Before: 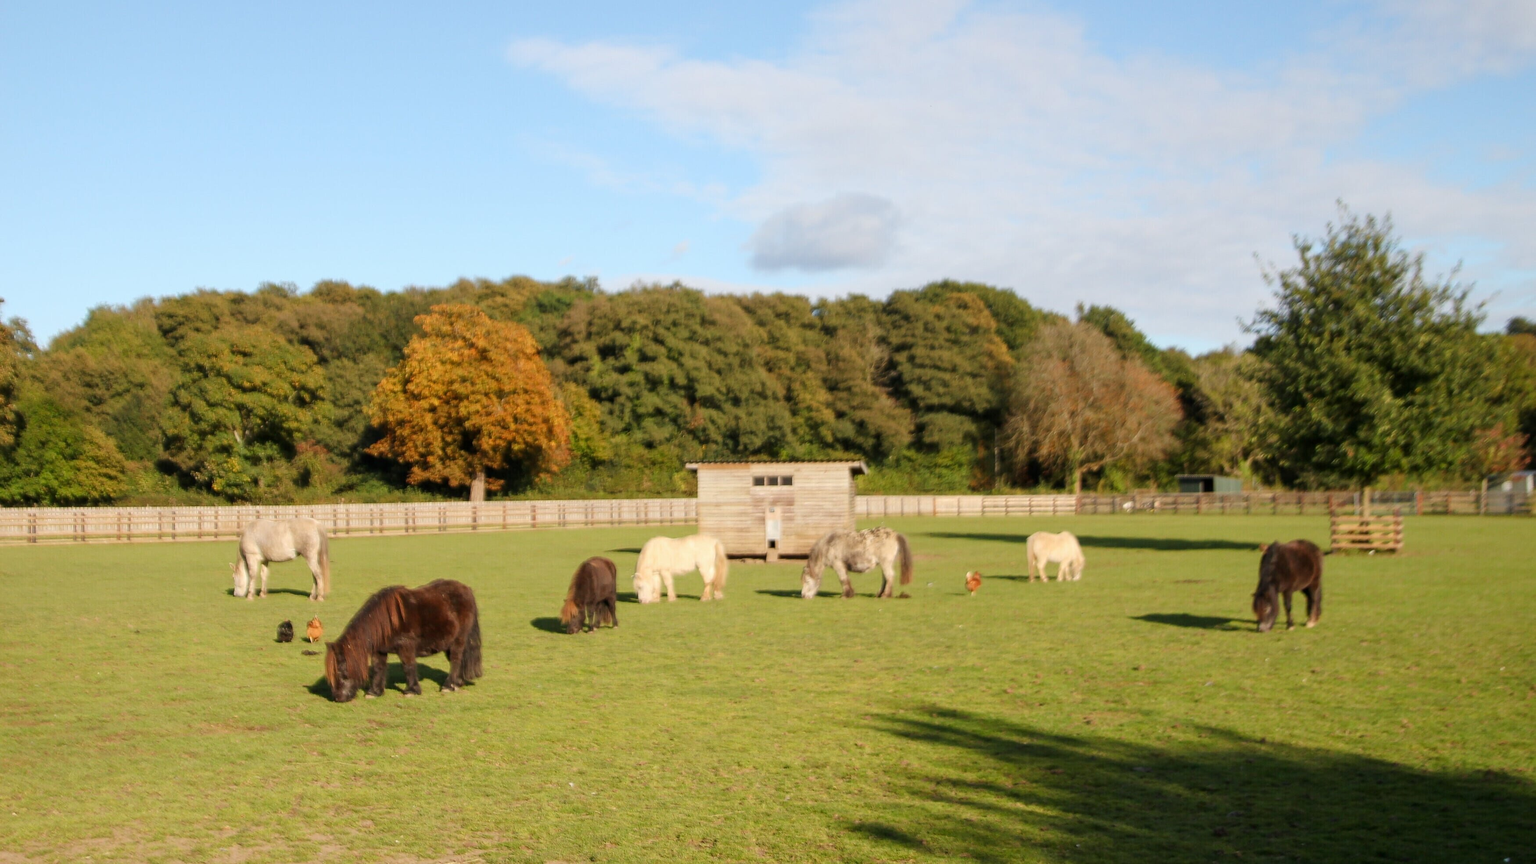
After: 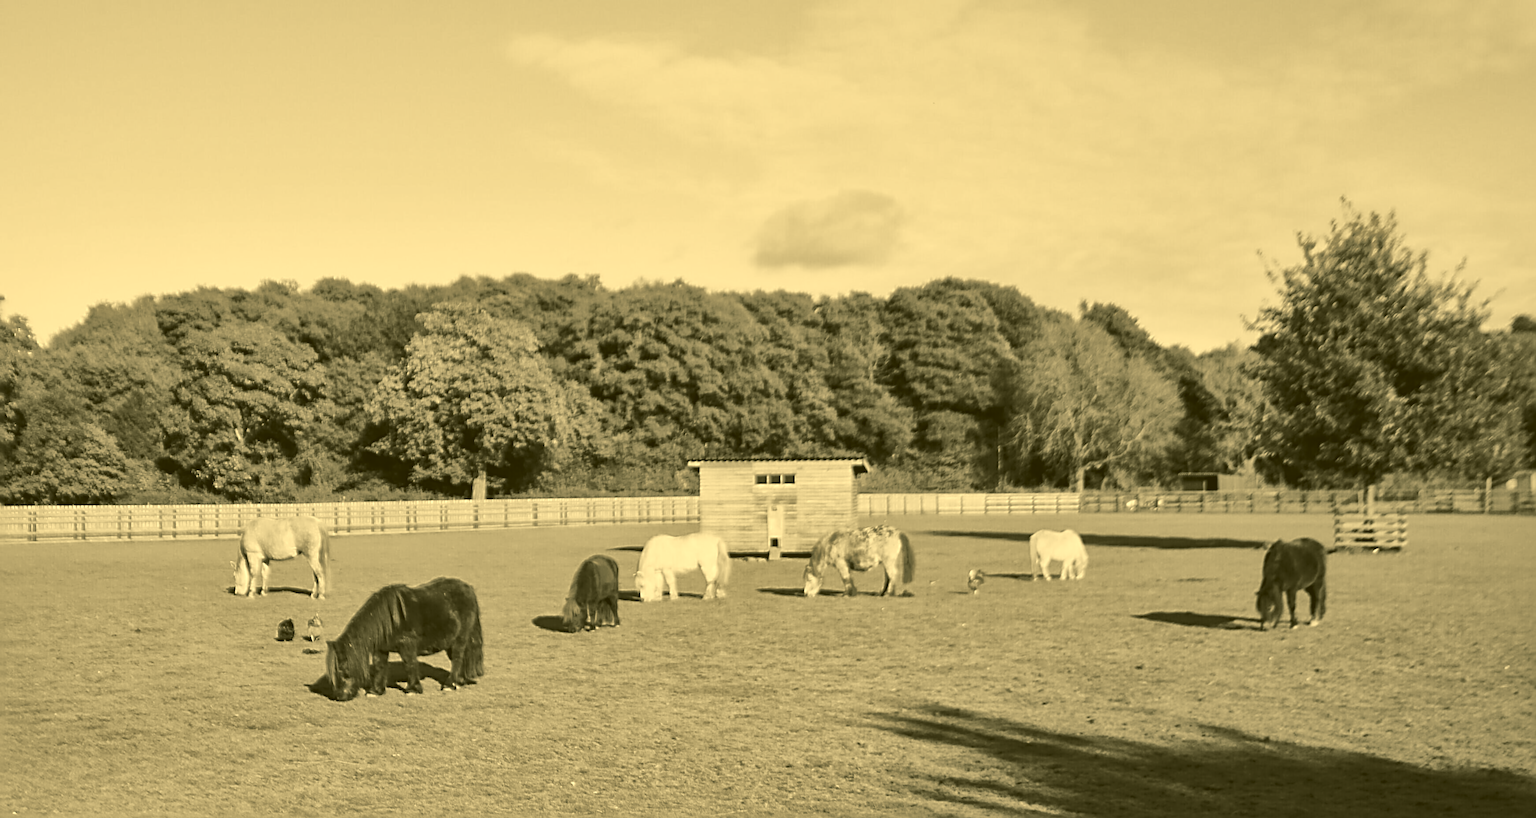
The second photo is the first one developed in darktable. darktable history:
lowpass: radius 0.76, contrast 1.56, saturation 0, unbound 0
color balance rgb: shadows lift › chroma 2%, shadows lift › hue 219.6°, power › hue 313.2°, highlights gain › chroma 3%, highlights gain › hue 75.6°, global offset › luminance 0.5%, perceptual saturation grading › global saturation 15.33%, perceptual saturation grading › highlights -19.33%, perceptual saturation grading › shadows 20%, global vibrance 20%
crop: top 0.448%, right 0.264%, bottom 5.045%
contrast brightness saturation: brightness 0.15
shadows and highlights: shadows 40, highlights -60
sharpen: radius 3.69, amount 0.928
tone curve: curves: ch0 [(0, 0) (0.003, 0.003) (0.011, 0.011) (0.025, 0.025) (0.044, 0.044) (0.069, 0.068) (0.1, 0.099) (0.136, 0.134) (0.177, 0.175) (0.224, 0.222) (0.277, 0.274) (0.335, 0.331) (0.399, 0.395) (0.468, 0.463) (0.543, 0.554) (0.623, 0.632) (0.709, 0.716) (0.801, 0.805) (0.898, 0.9) (1, 1)], preserve colors none
color correction: highlights a* 0.162, highlights b* 29.53, shadows a* -0.162, shadows b* 21.09
